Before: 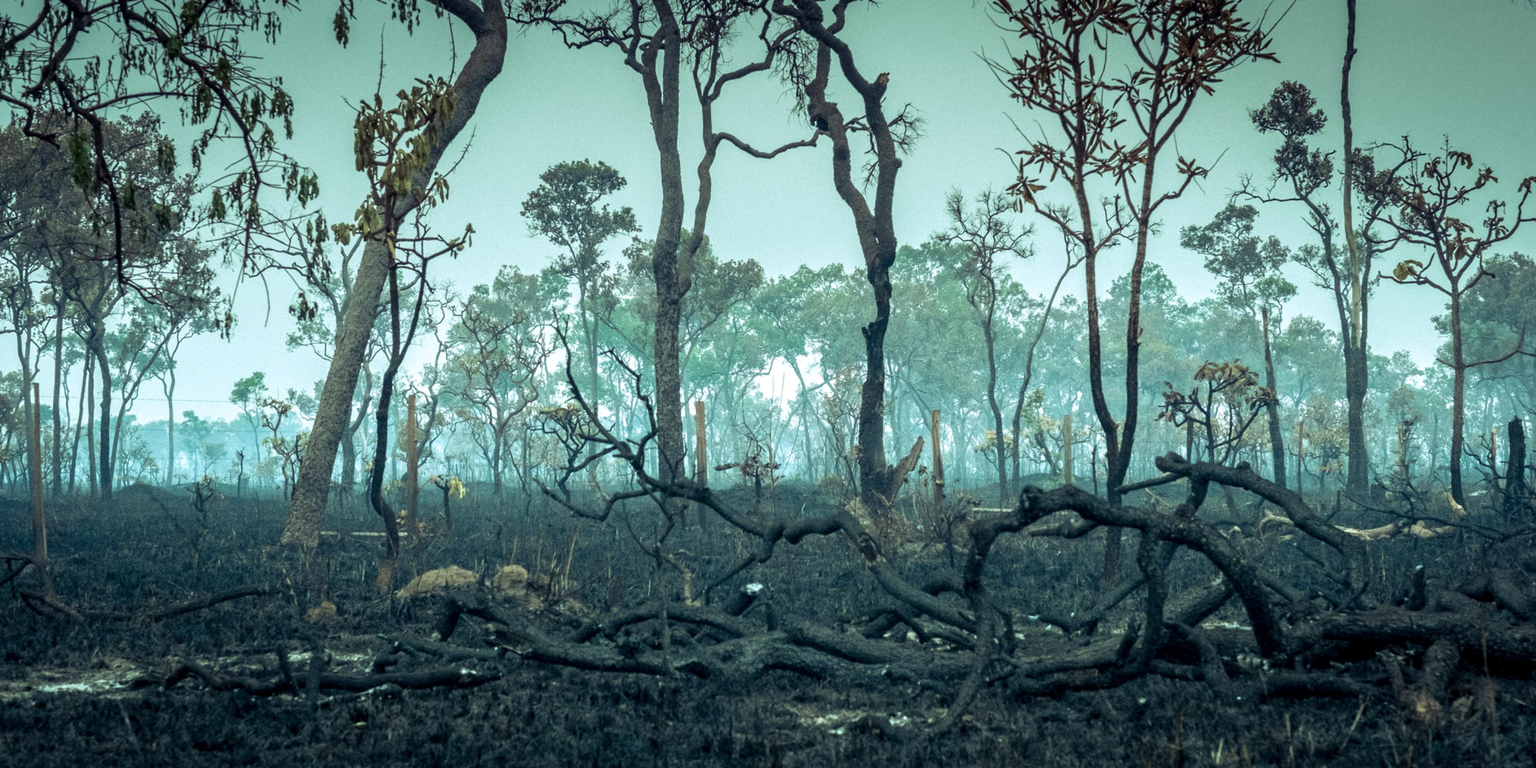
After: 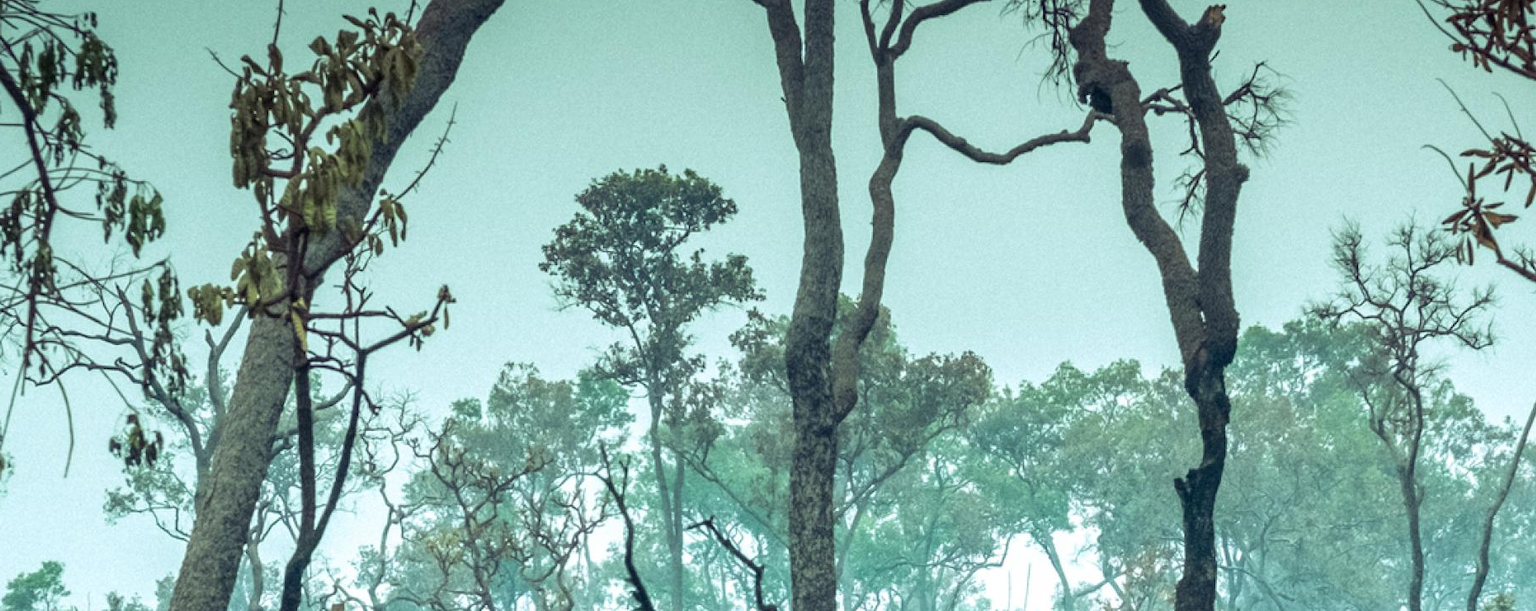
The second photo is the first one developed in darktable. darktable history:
crop: left 15.024%, top 9.138%, right 31.185%, bottom 48.068%
